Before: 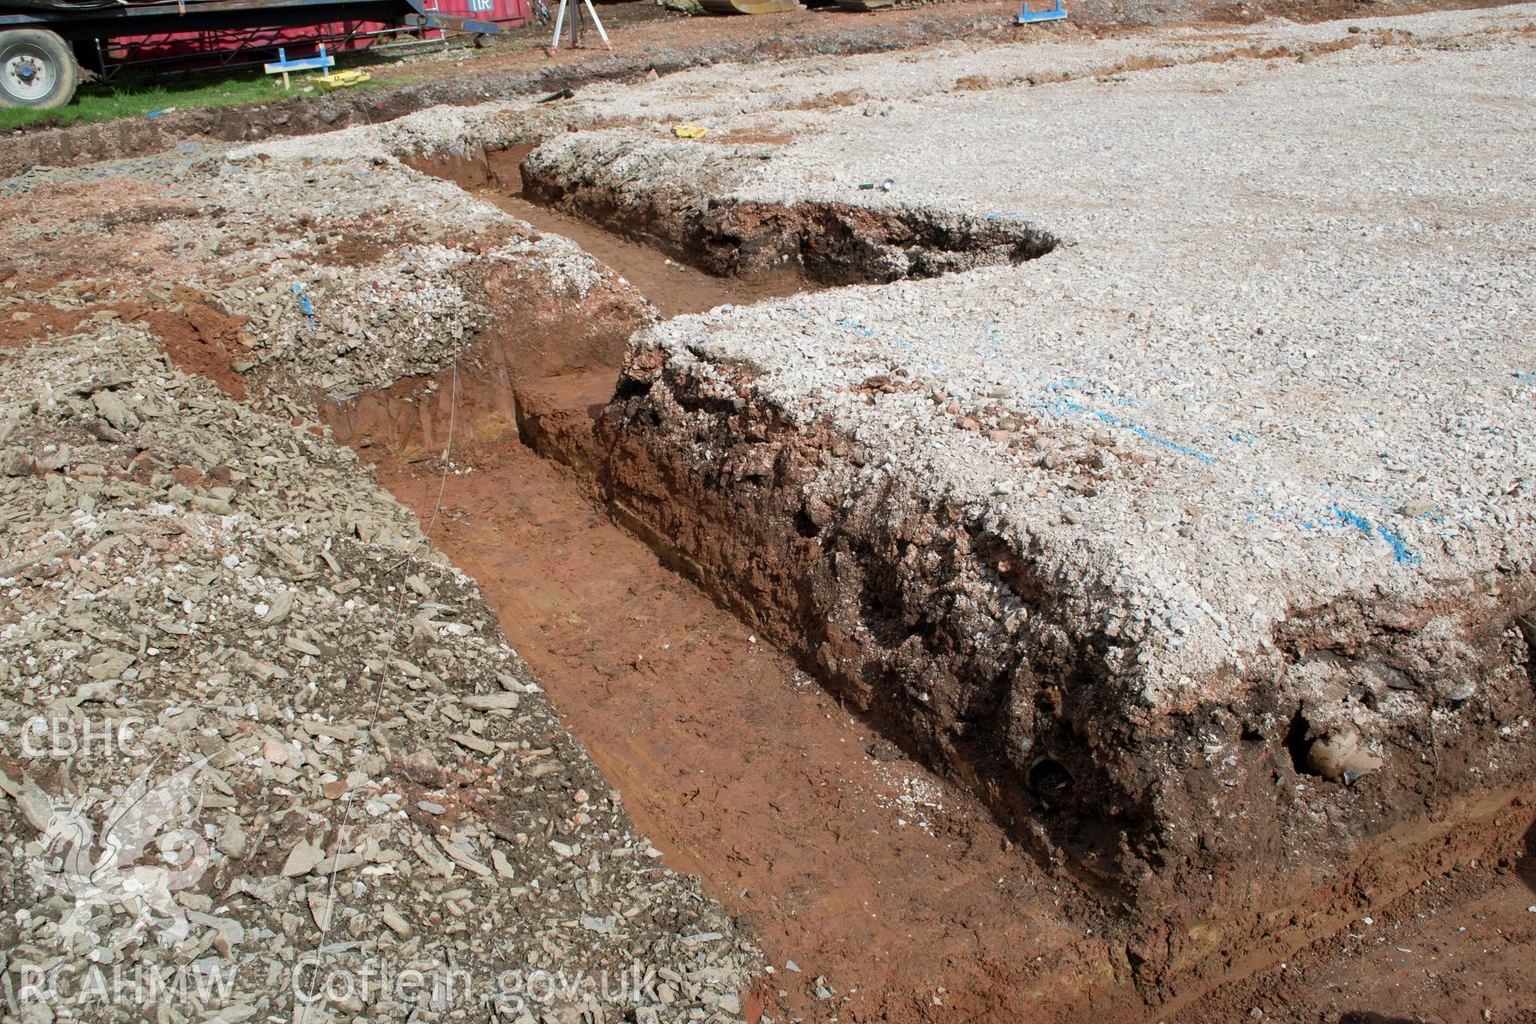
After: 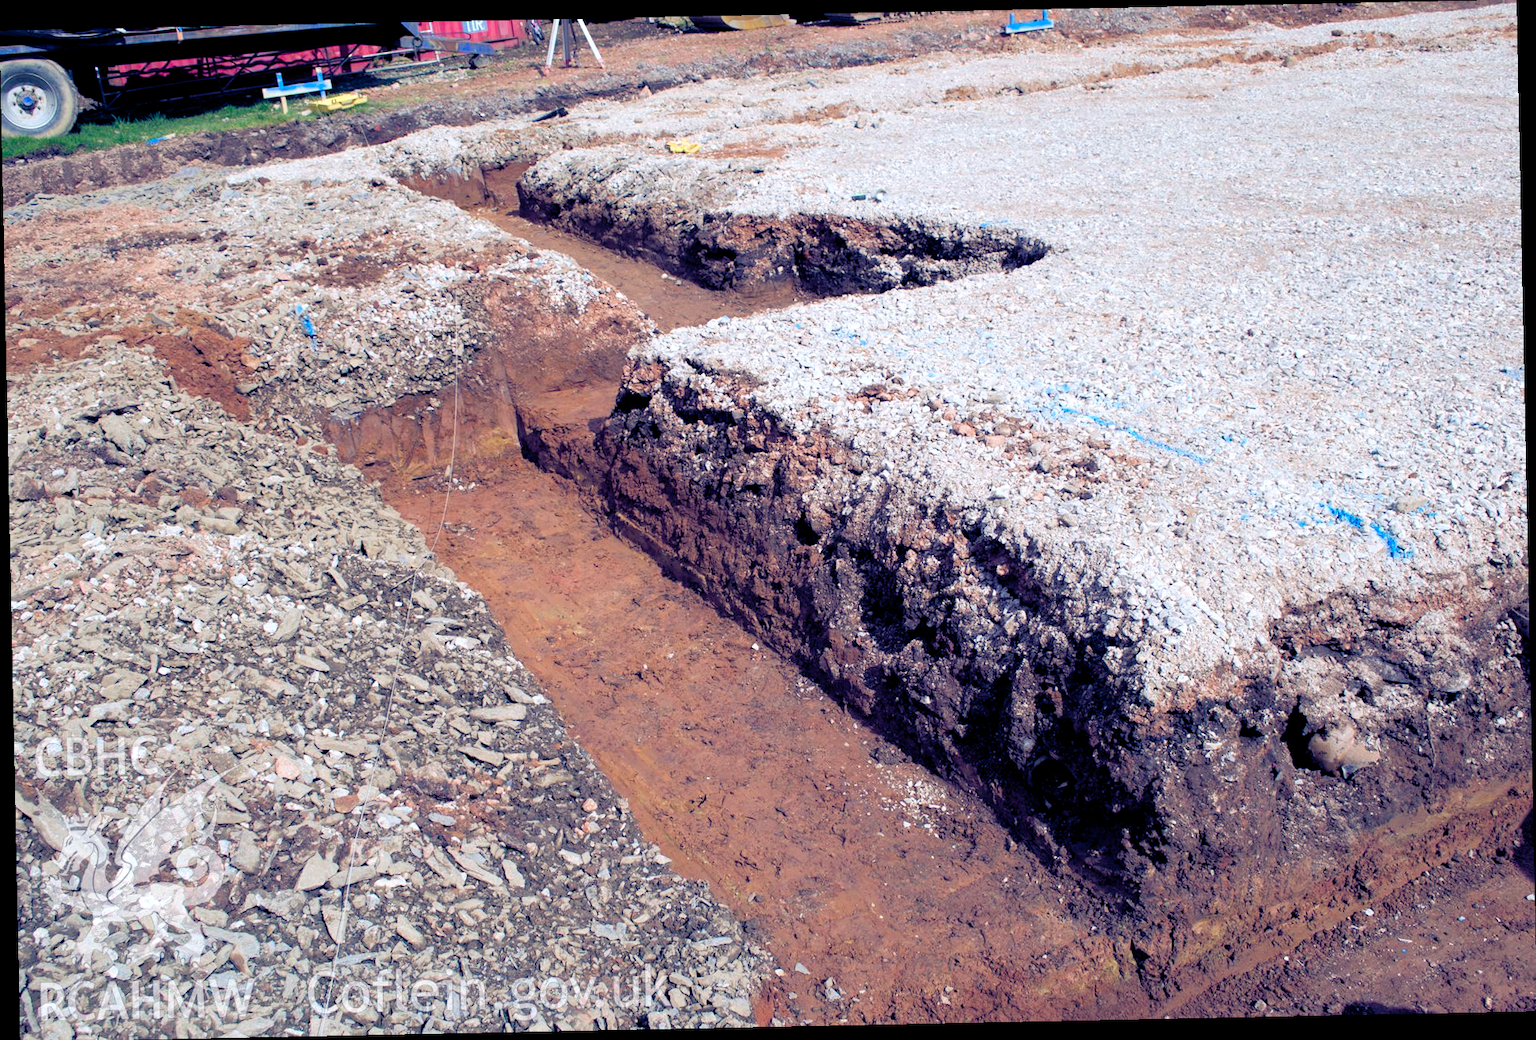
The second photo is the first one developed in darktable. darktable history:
color balance rgb: shadows lift › luminance -41.13%, shadows lift › chroma 14.13%, shadows lift › hue 260°, power › luminance -3.76%, power › chroma 0.56%, power › hue 40.37°, highlights gain › luminance 16.81%, highlights gain › chroma 2.94%, highlights gain › hue 260°, global offset › luminance -0.29%, global offset › chroma 0.31%, global offset › hue 260°, perceptual saturation grading › global saturation 20%, perceptual saturation grading › highlights -13.92%, perceptual saturation grading › shadows 50%
contrast brightness saturation: brightness 0.13
rotate and perspective: rotation -1.17°, automatic cropping off
